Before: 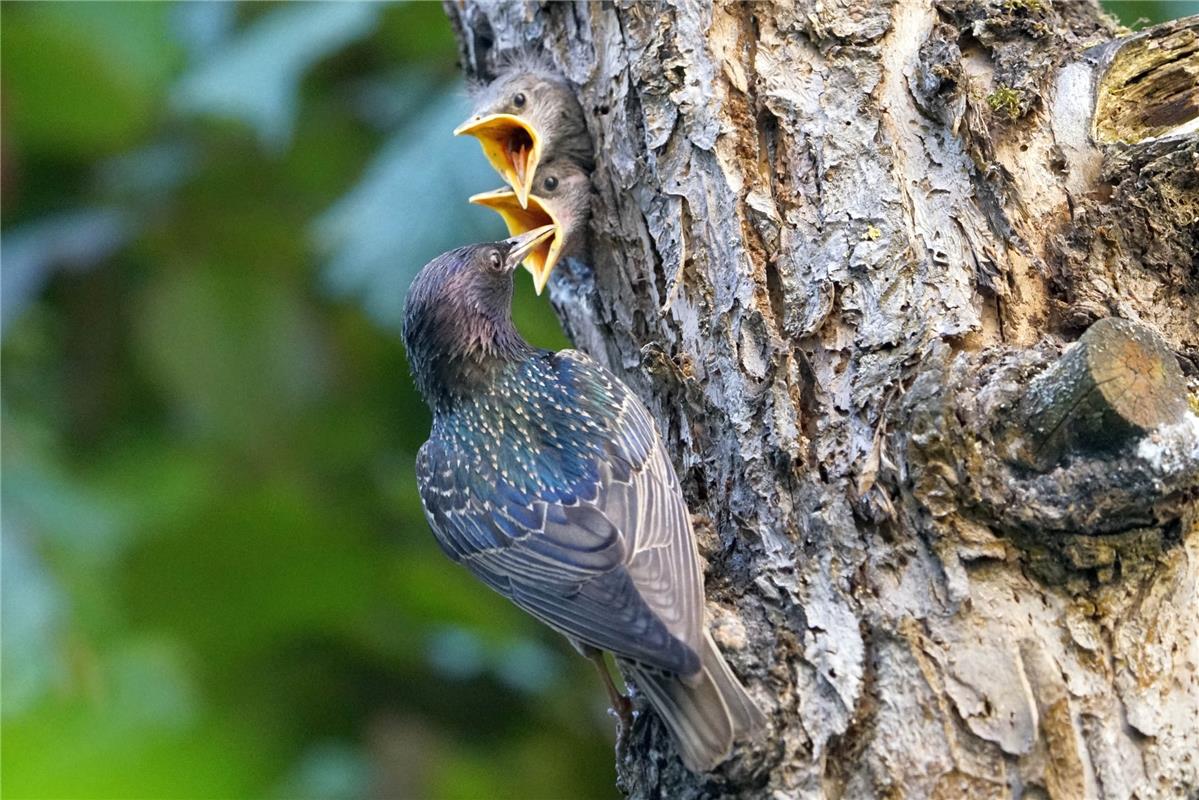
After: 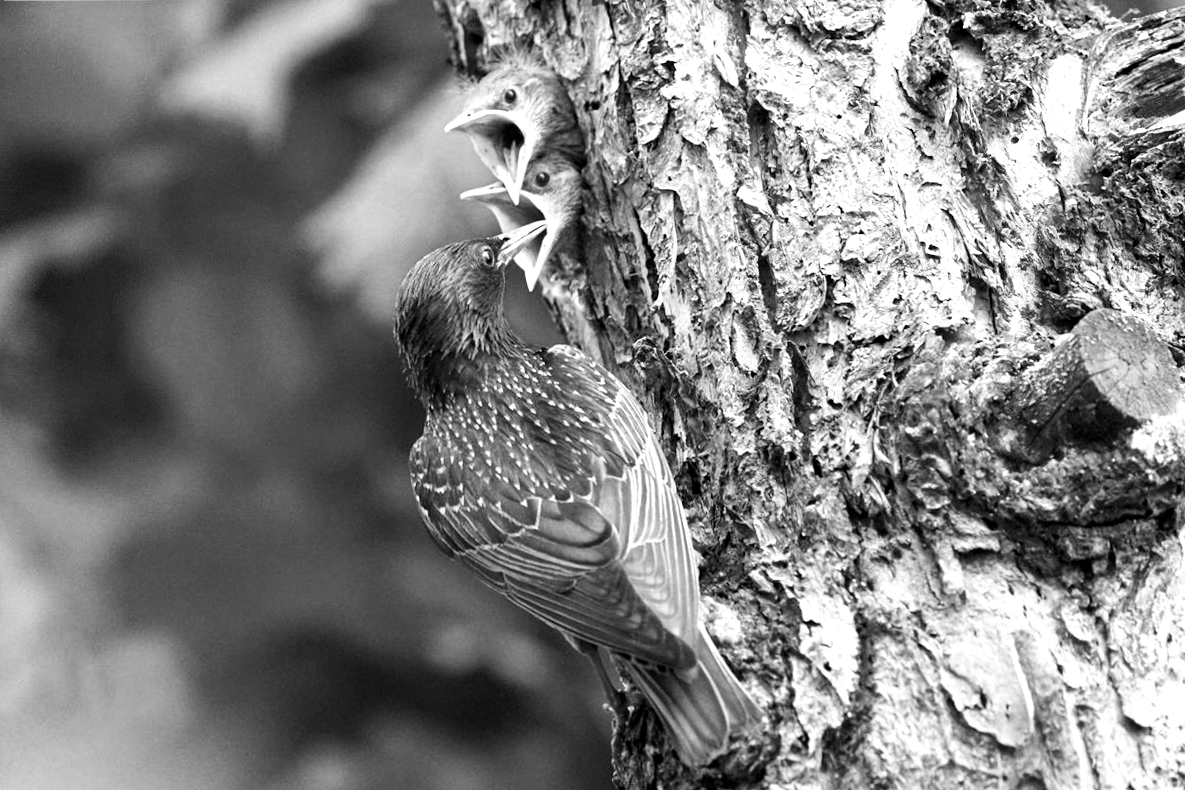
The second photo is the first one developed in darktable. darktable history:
color balance rgb: linear chroma grading › shadows 32%, linear chroma grading › global chroma -2%, linear chroma grading › mid-tones 4%, perceptual saturation grading › global saturation -2%, perceptual saturation grading › highlights -8%, perceptual saturation grading › mid-tones 8%, perceptual saturation grading › shadows 4%, perceptual brilliance grading › highlights 8%, perceptual brilliance grading › mid-tones 4%, perceptual brilliance grading › shadows 2%, global vibrance 16%, saturation formula JzAzBz (2021)
exposure: black level correction 0.005, exposure 0.014 EV, compensate highlight preservation false
tone equalizer: -8 EV -0.417 EV, -7 EV -0.389 EV, -6 EV -0.333 EV, -5 EV -0.222 EV, -3 EV 0.222 EV, -2 EV 0.333 EV, -1 EV 0.389 EV, +0 EV 0.417 EV, edges refinement/feathering 500, mask exposure compensation -1.57 EV, preserve details no
contrast brightness saturation: contrast 0.1, brightness 0.02, saturation 0.02
rotate and perspective: rotation -0.45°, automatic cropping original format, crop left 0.008, crop right 0.992, crop top 0.012, crop bottom 0.988
monochrome: on, module defaults
